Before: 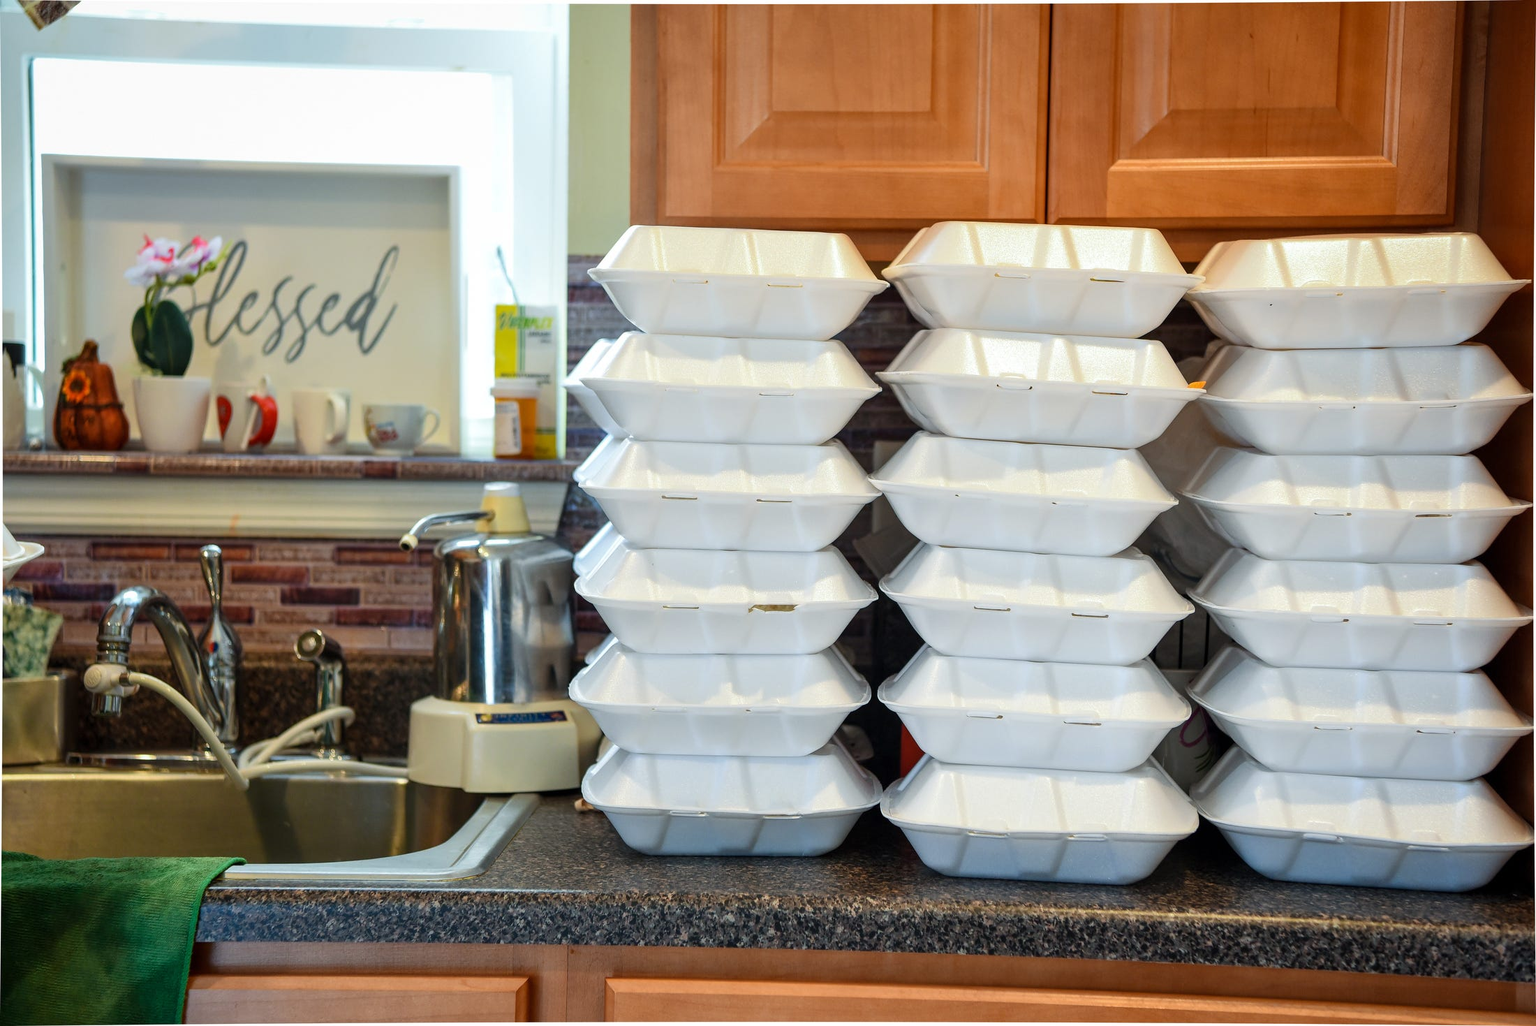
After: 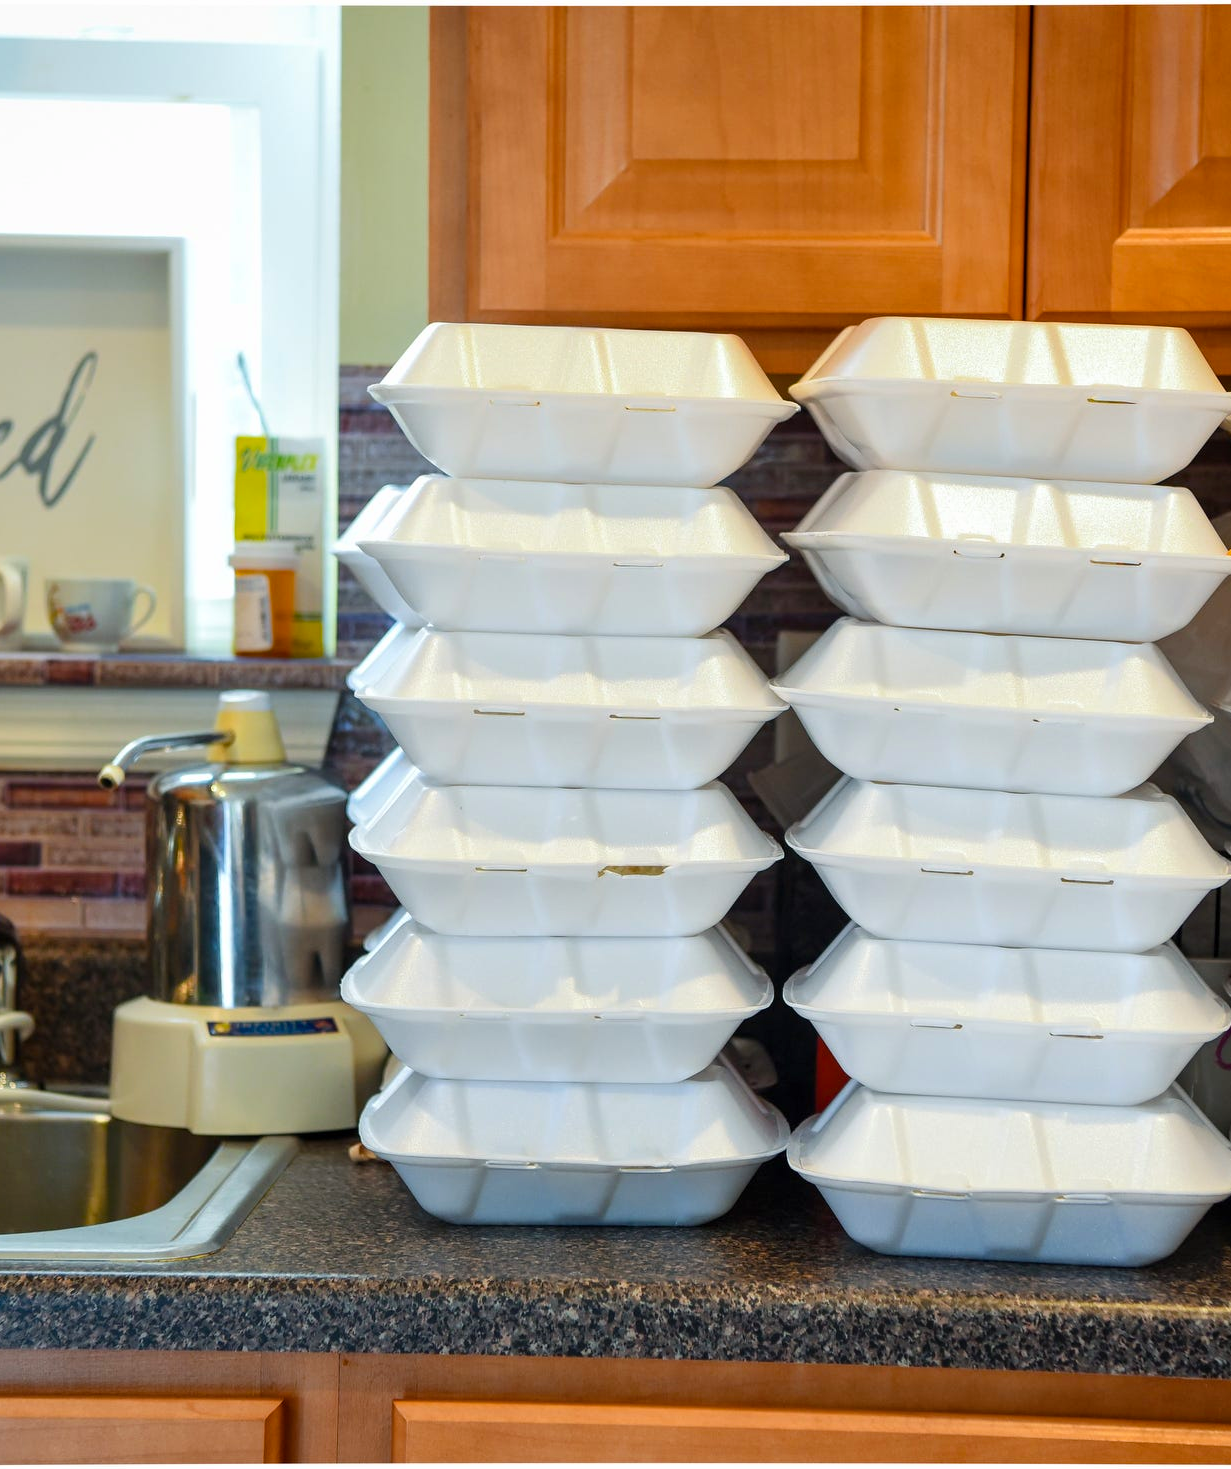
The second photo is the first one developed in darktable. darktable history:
color balance rgb: power › hue 63.3°, perceptual saturation grading › global saturation 19.32%, perceptual brilliance grading › global brilliance 2.892%, perceptual brilliance grading › highlights -3.146%, perceptual brilliance grading › shadows 2.912%
crop: left 21.584%, right 22.44%
